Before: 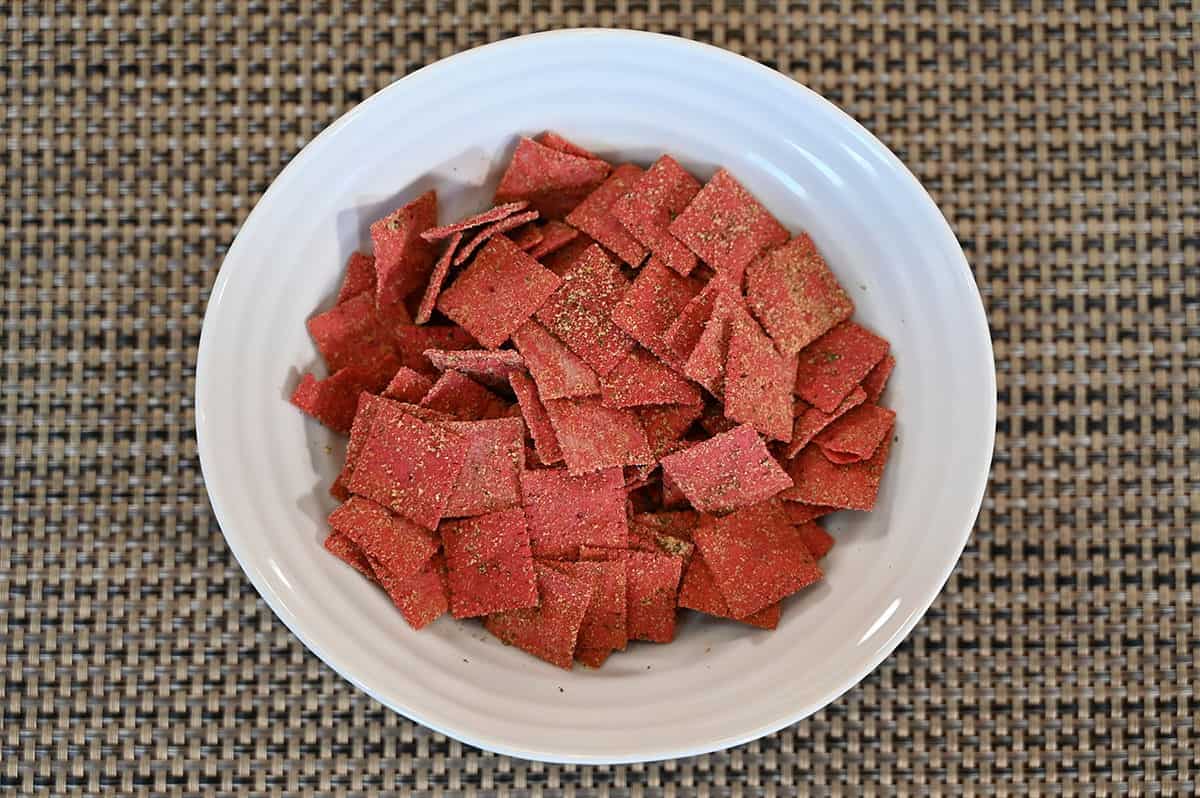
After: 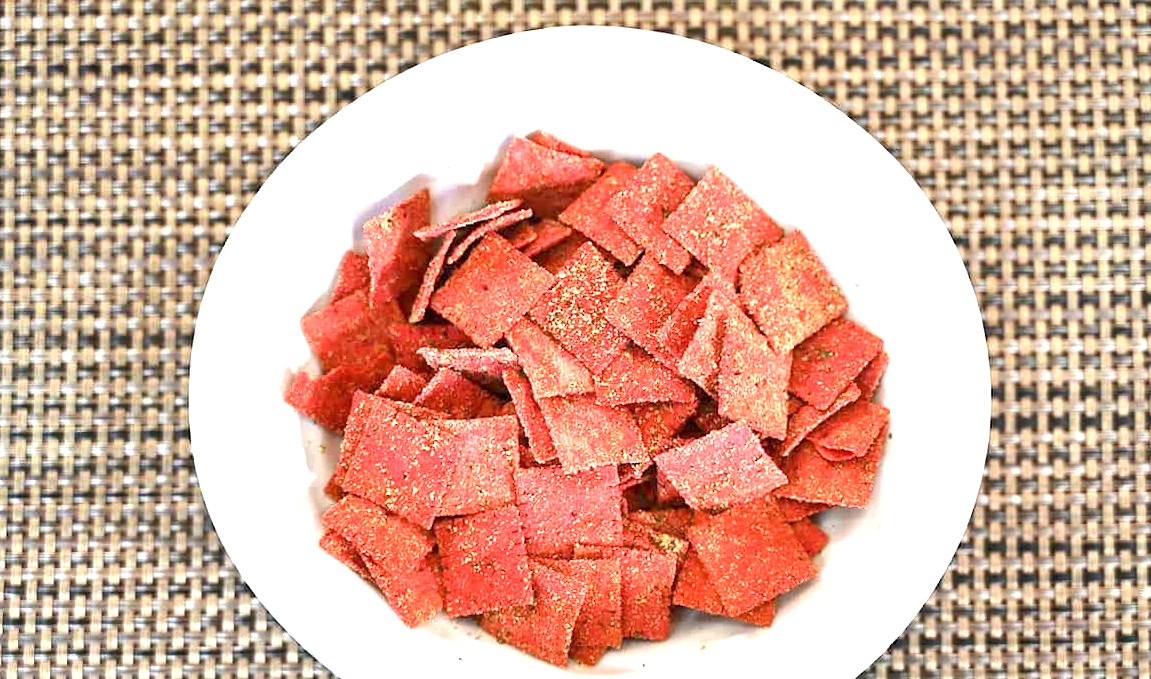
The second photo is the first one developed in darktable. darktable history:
tone equalizer: -8 EV -0.036 EV, -7 EV 0.033 EV, -6 EV -0.008 EV, -5 EV 0.006 EV, -4 EV -0.045 EV, -3 EV -0.235 EV, -2 EV -0.654 EV, -1 EV -1 EV, +0 EV -0.98 EV
crop and rotate: angle 0.212°, left 0.295%, right 3.253%, bottom 14.363%
exposure: black level correction 0.001, exposure 2.663 EV, compensate highlight preservation false
